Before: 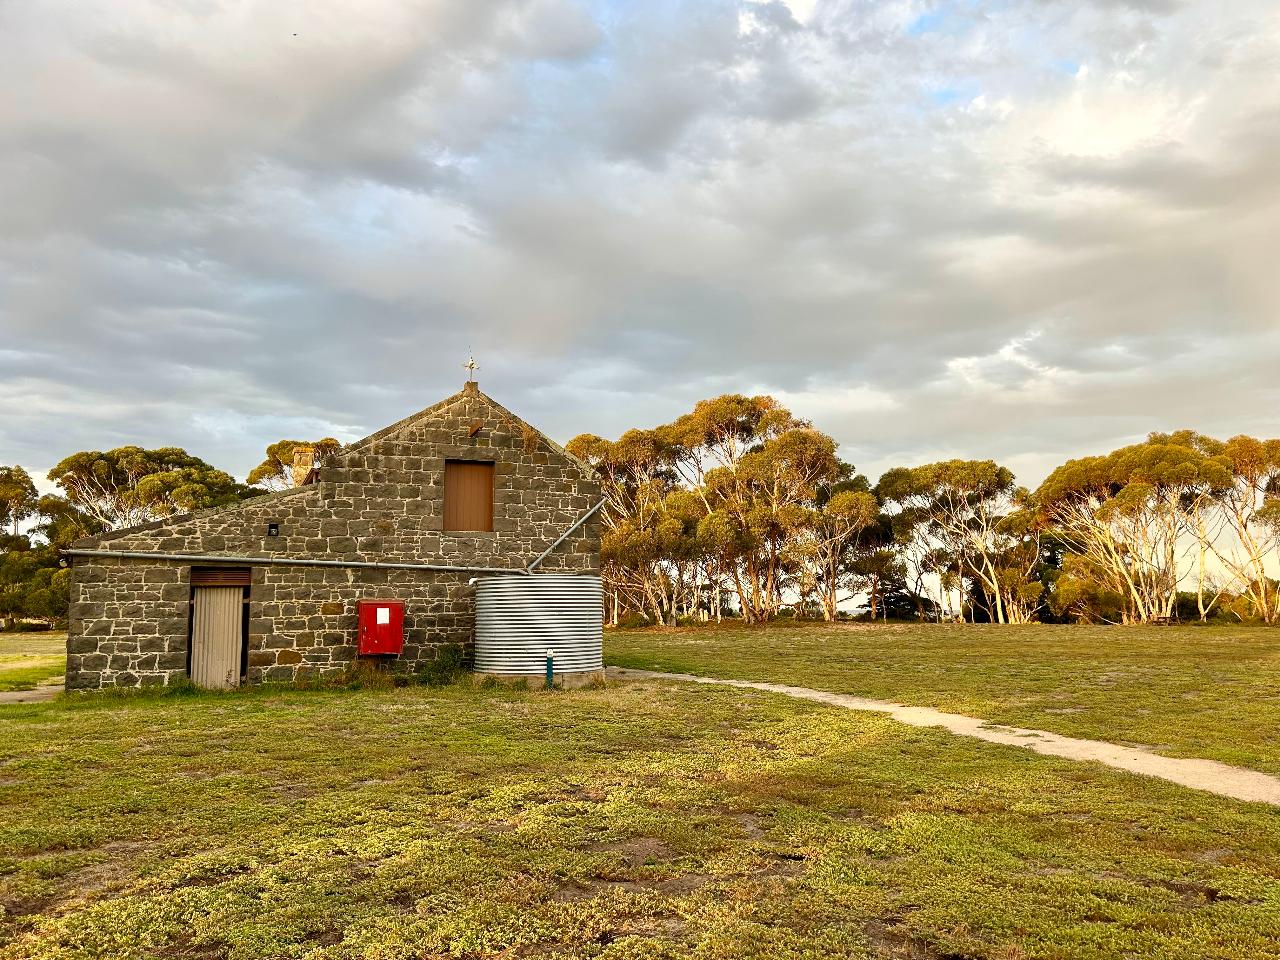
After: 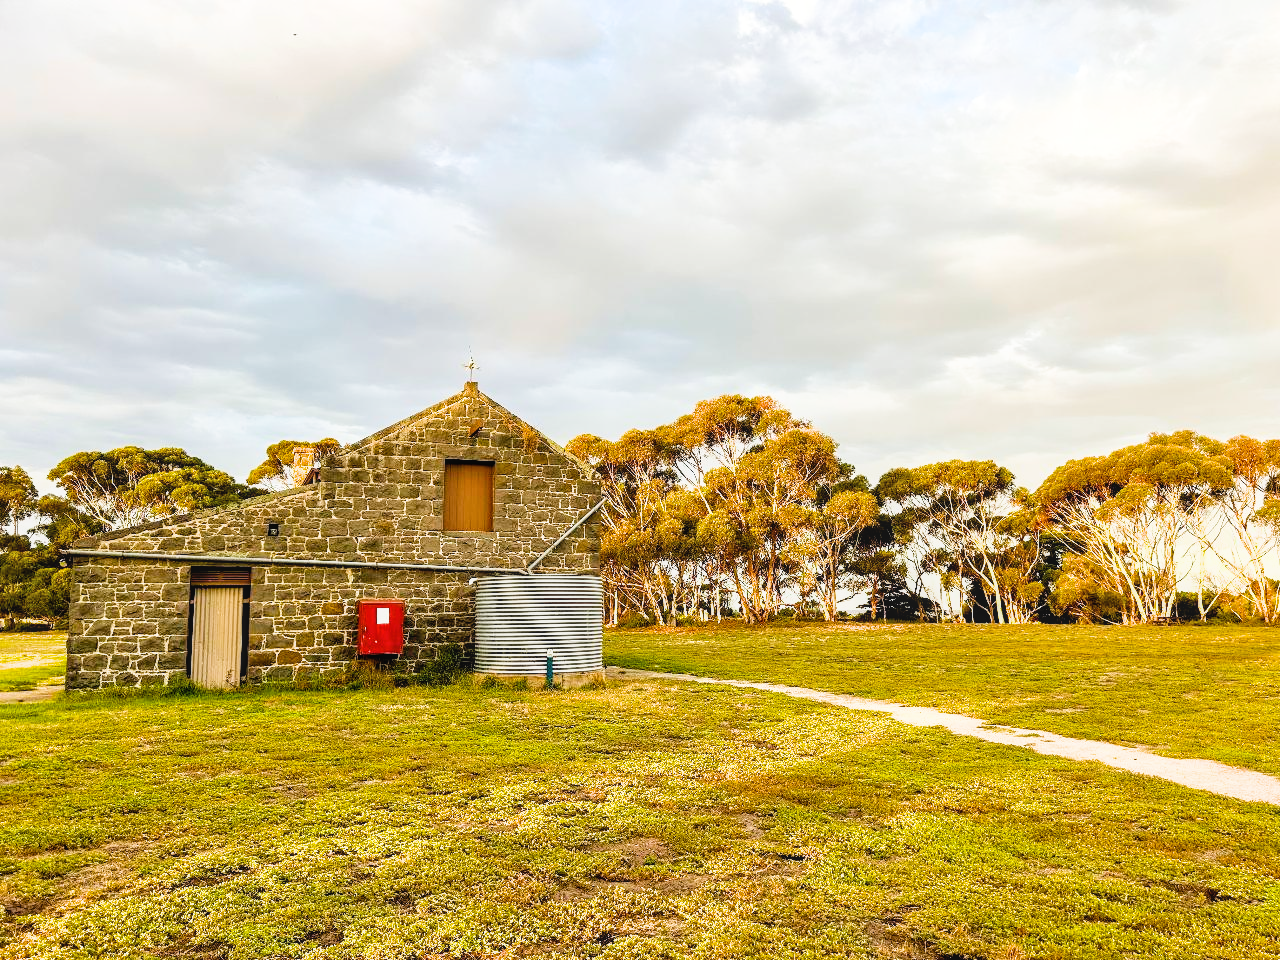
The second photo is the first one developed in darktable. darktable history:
local contrast: detail 110%
color balance rgb: perceptual saturation grading › global saturation 20%, global vibrance 20%
exposure: black level correction 0, exposure 0.9 EV, compensate highlight preservation false
filmic rgb: black relative exposure -5 EV, white relative exposure 3.5 EV, hardness 3.19, contrast 1.2, highlights saturation mix -50%
